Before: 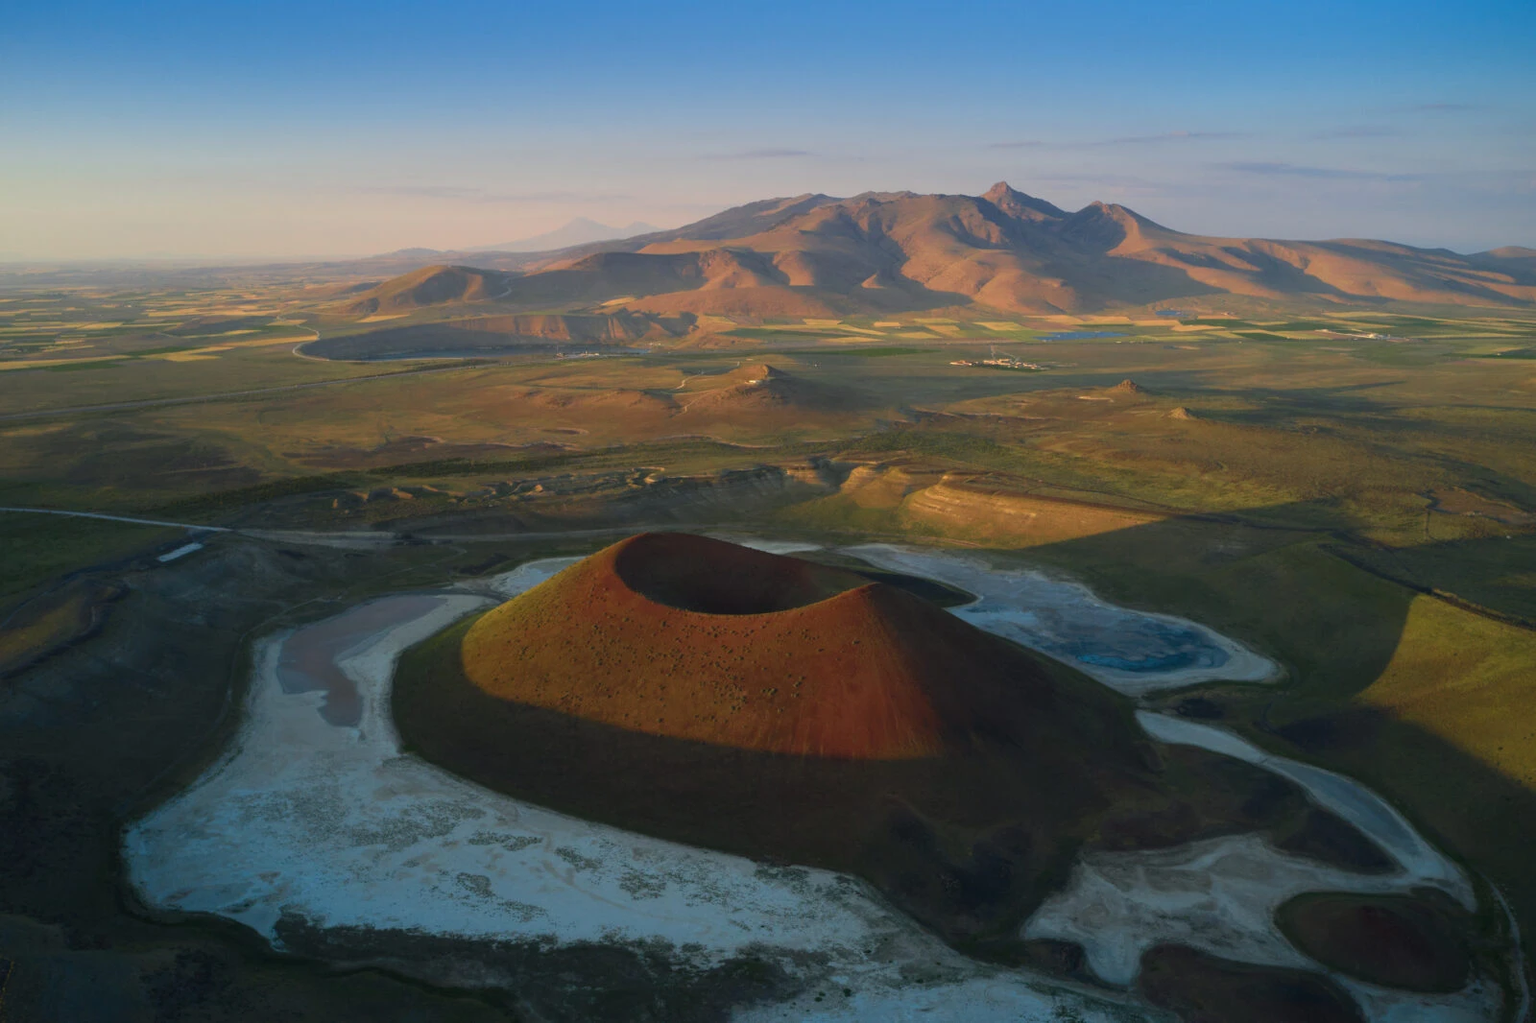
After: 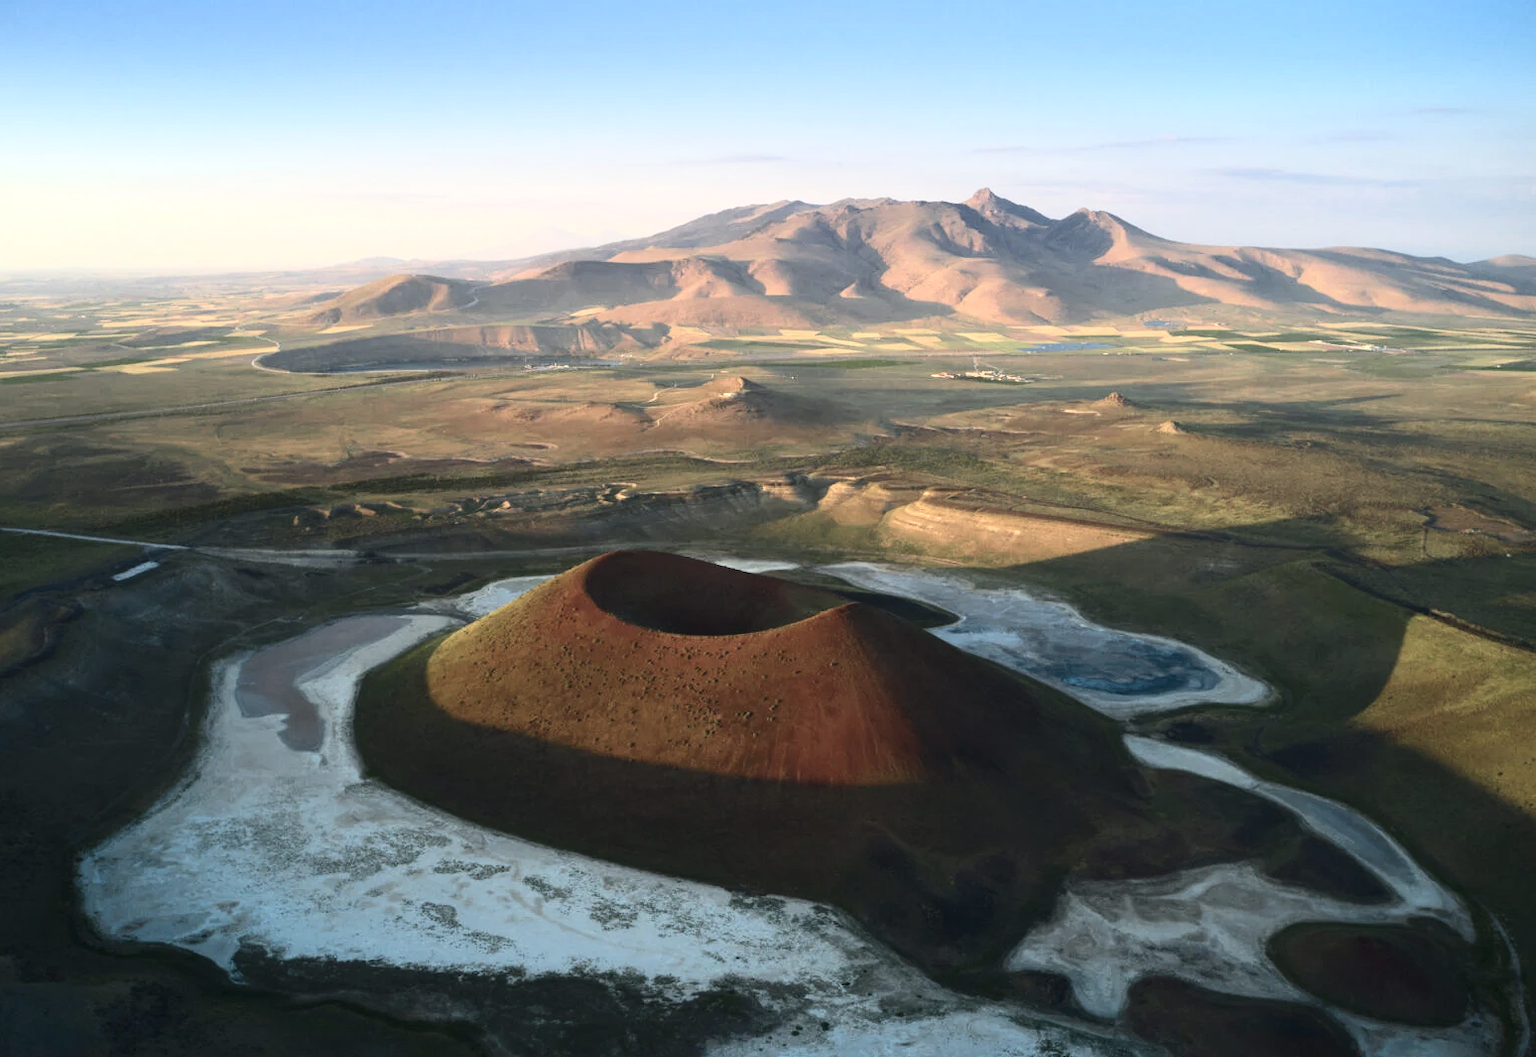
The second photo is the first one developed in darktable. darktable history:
crop and rotate: left 3.238%
exposure: exposure 1 EV, compensate highlight preservation false
contrast brightness saturation: contrast 0.25, saturation -0.31
